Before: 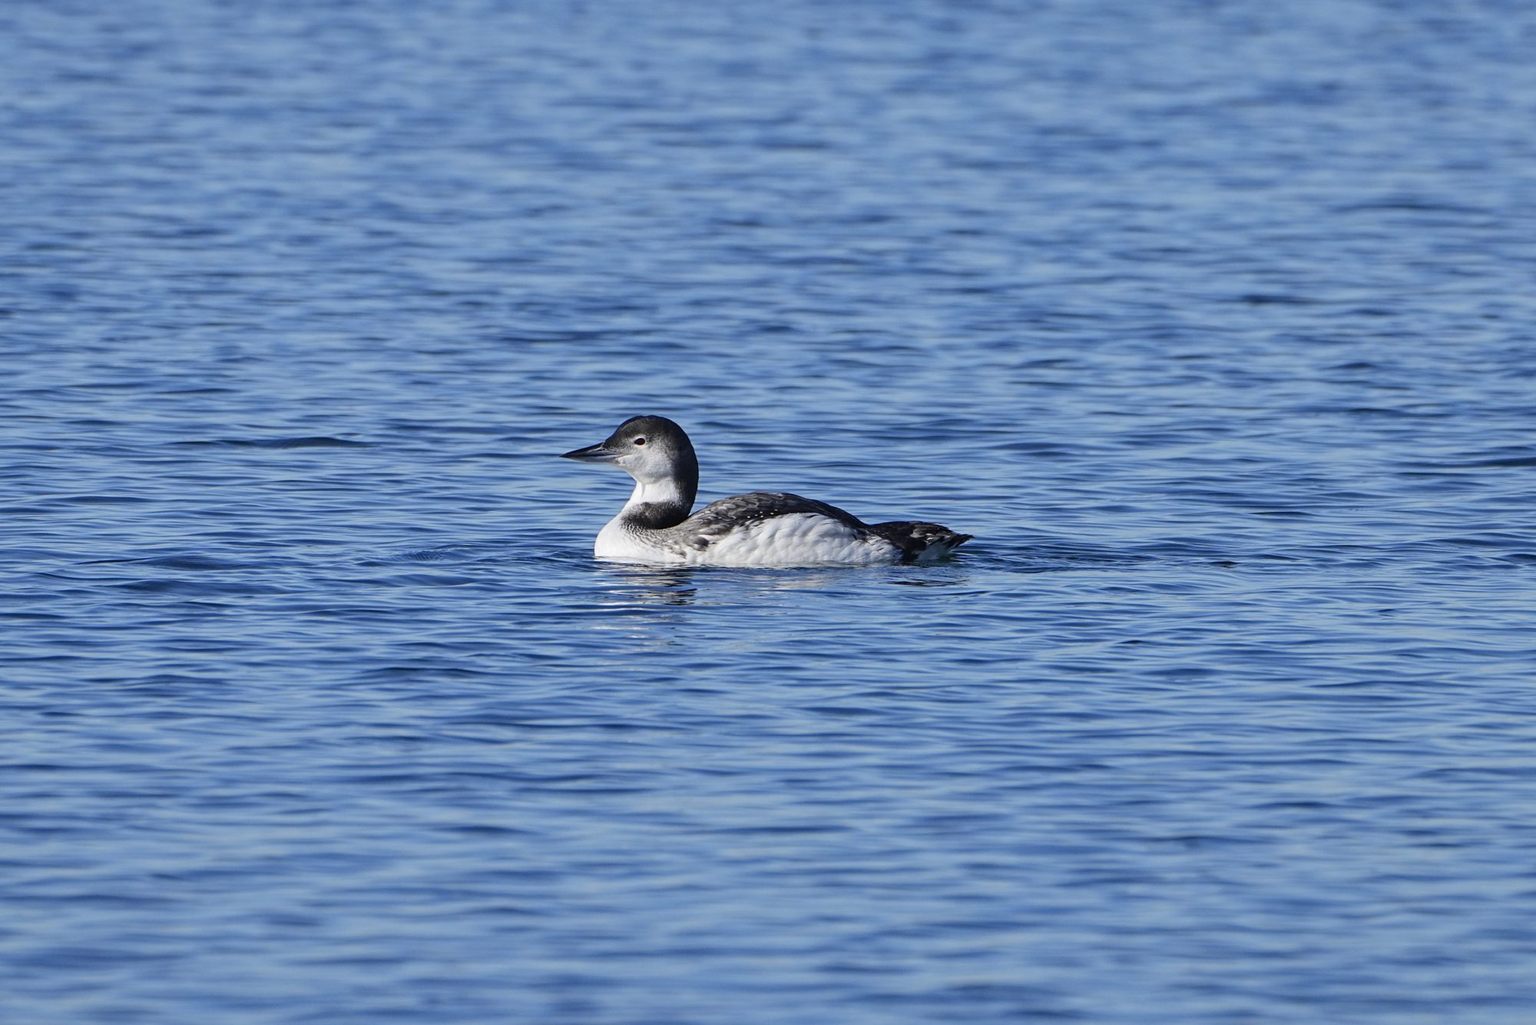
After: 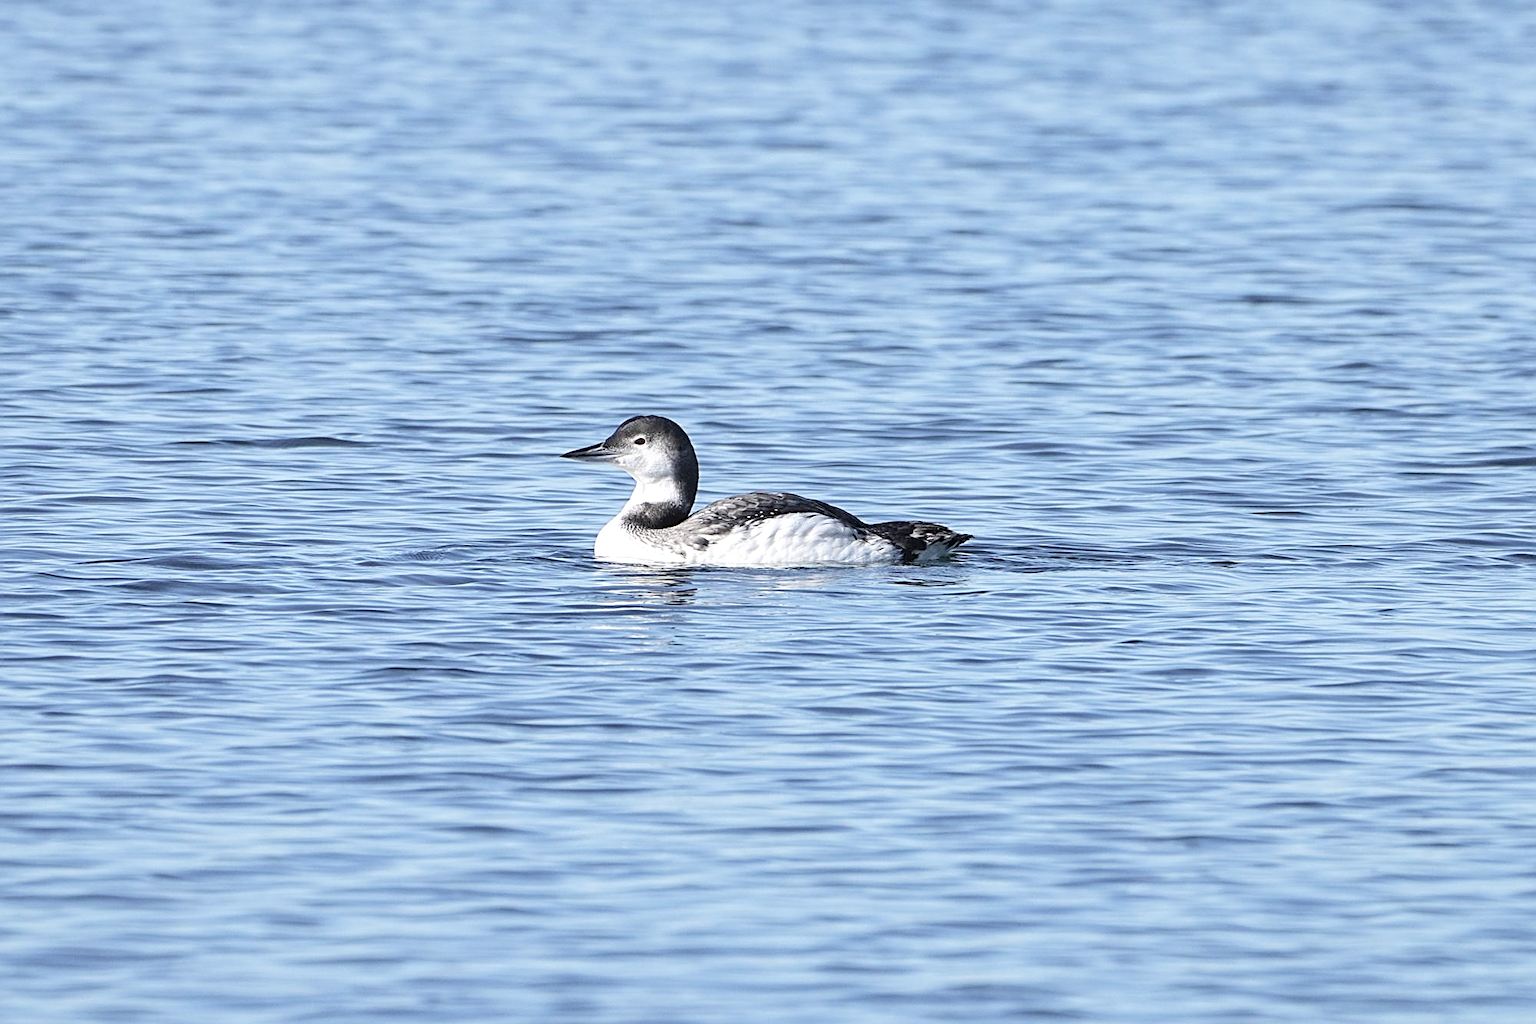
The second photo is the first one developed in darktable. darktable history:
sharpen: on, module defaults
contrast brightness saturation: brightness 0.187, saturation -0.501
exposure: exposure 0.729 EV, compensate exposure bias true, compensate highlight preservation false
velvia: on, module defaults
